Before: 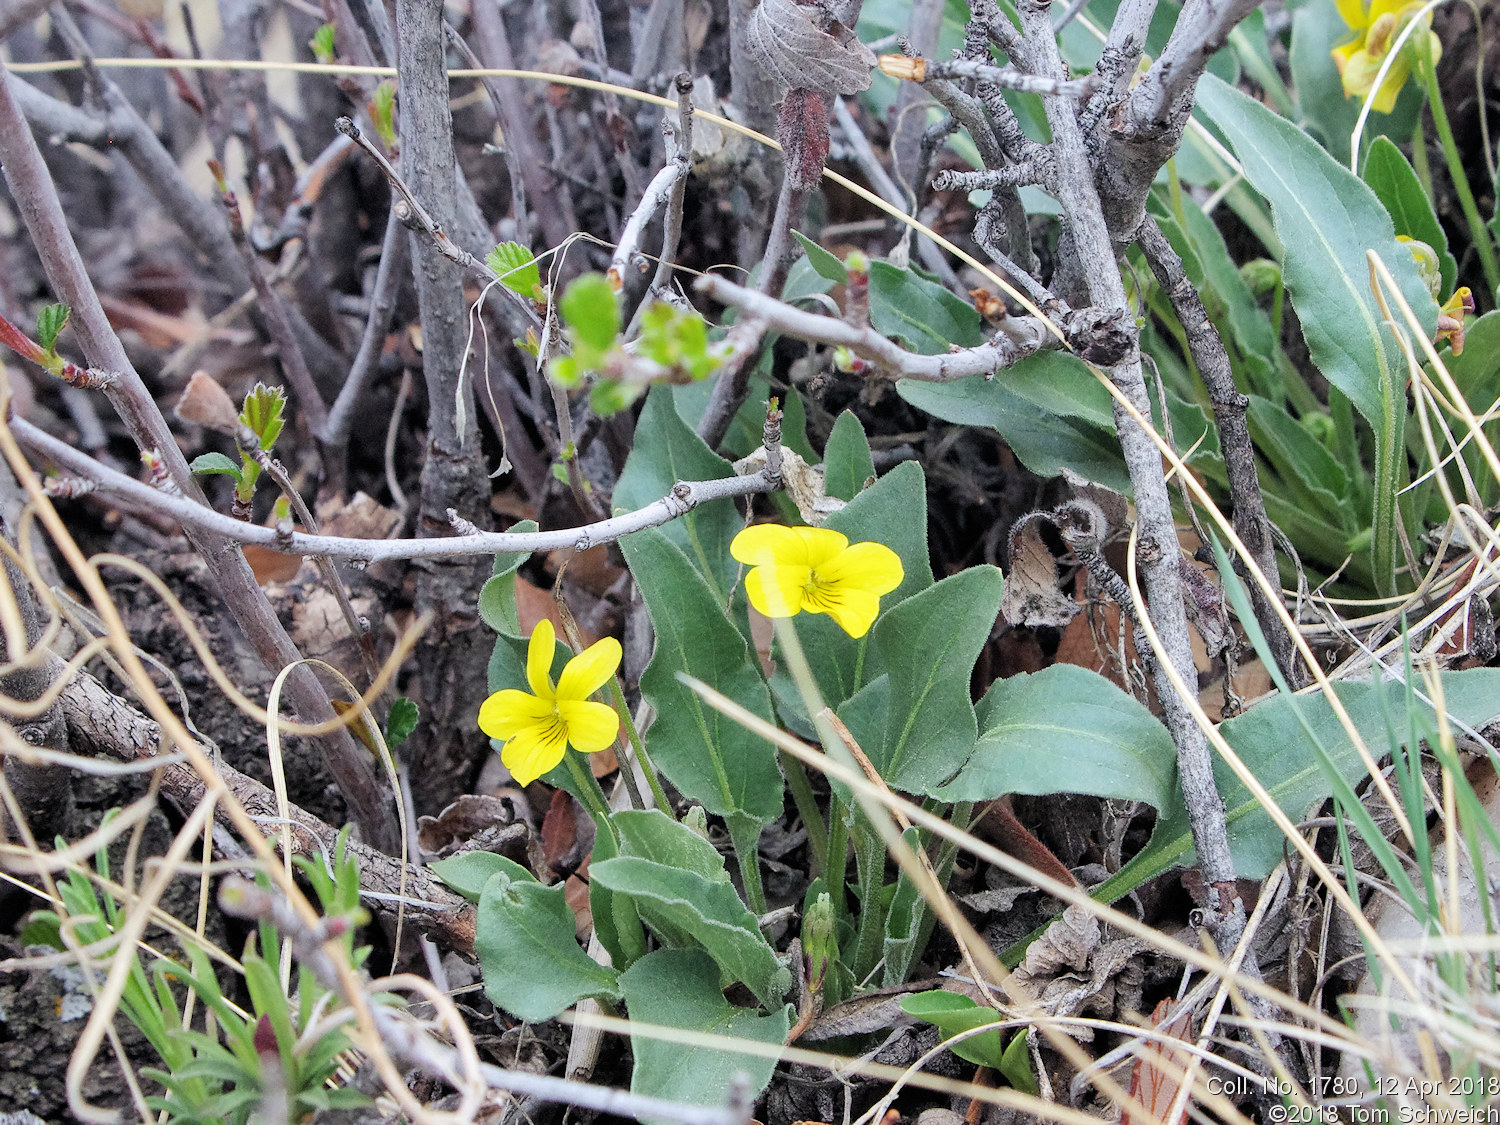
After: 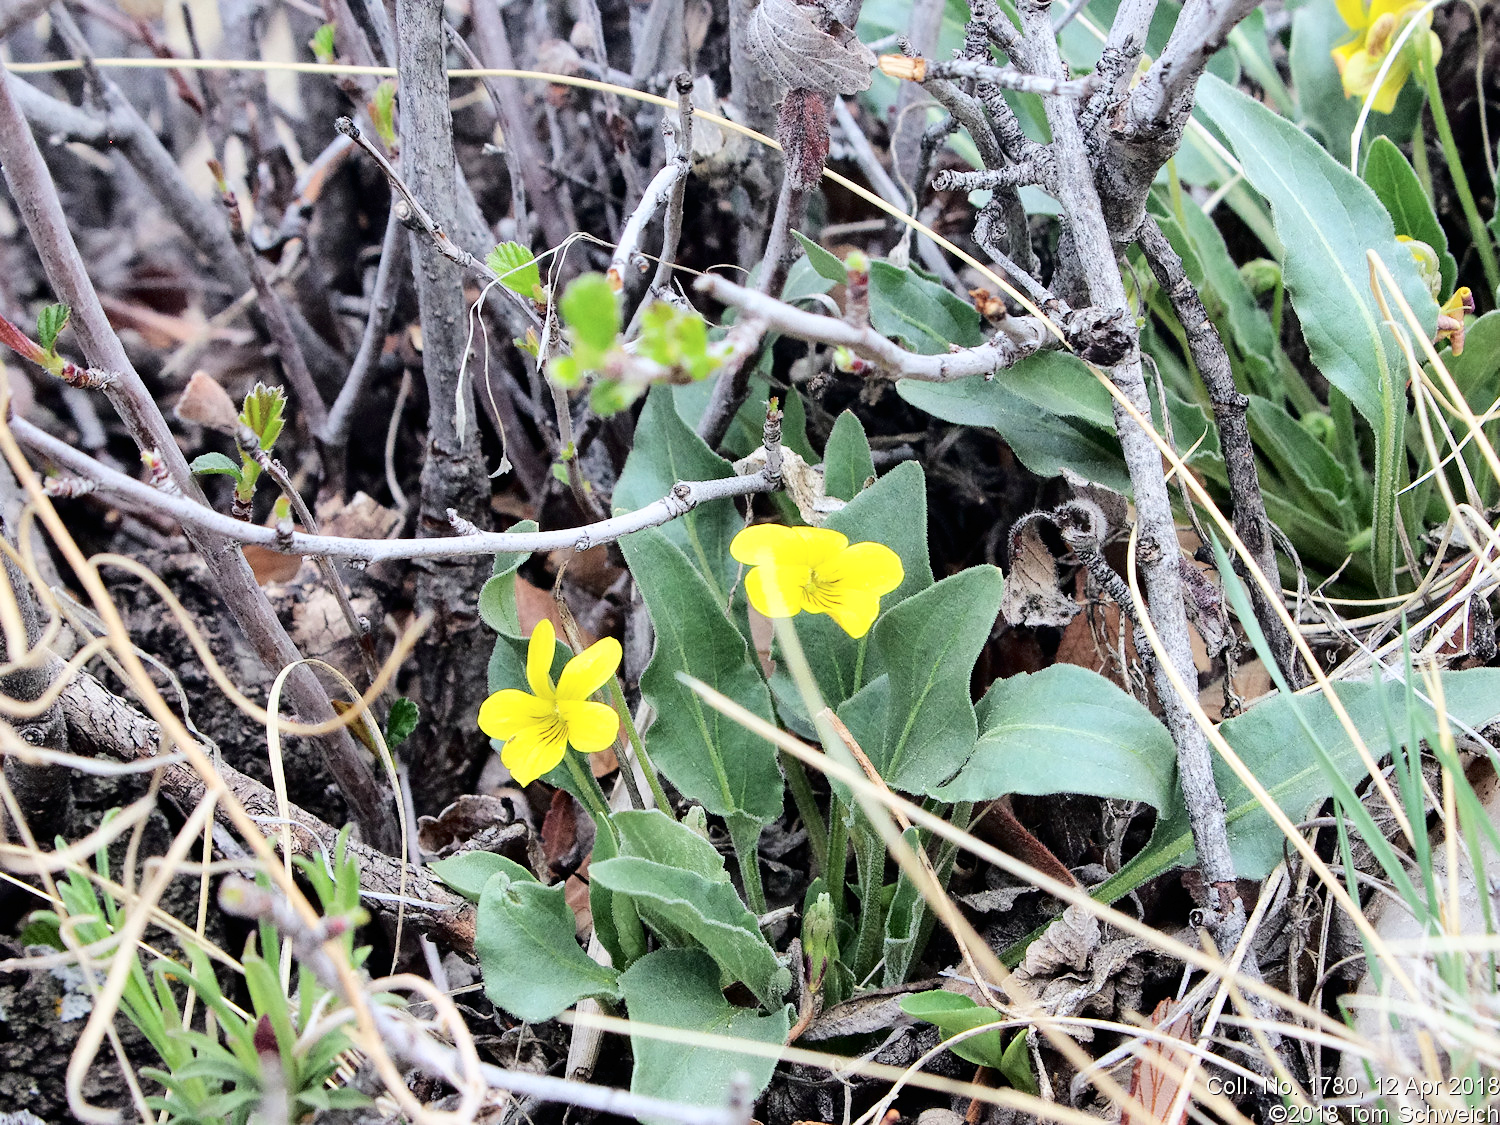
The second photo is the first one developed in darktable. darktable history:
tone curve: curves: ch0 [(0, 0) (0.003, 0.003) (0.011, 0.005) (0.025, 0.008) (0.044, 0.012) (0.069, 0.02) (0.1, 0.031) (0.136, 0.047) (0.177, 0.088) (0.224, 0.141) (0.277, 0.222) (0.335, 0.32) (0.399, 0.422) (0.468, 0.523) (0.543, 0.621) (0.623, 0.715) (0.709, 0.796) (0.801, 0.88) (0.898, 0.962) (1, 1)], color space Lab, independent channels, preserve colors none
